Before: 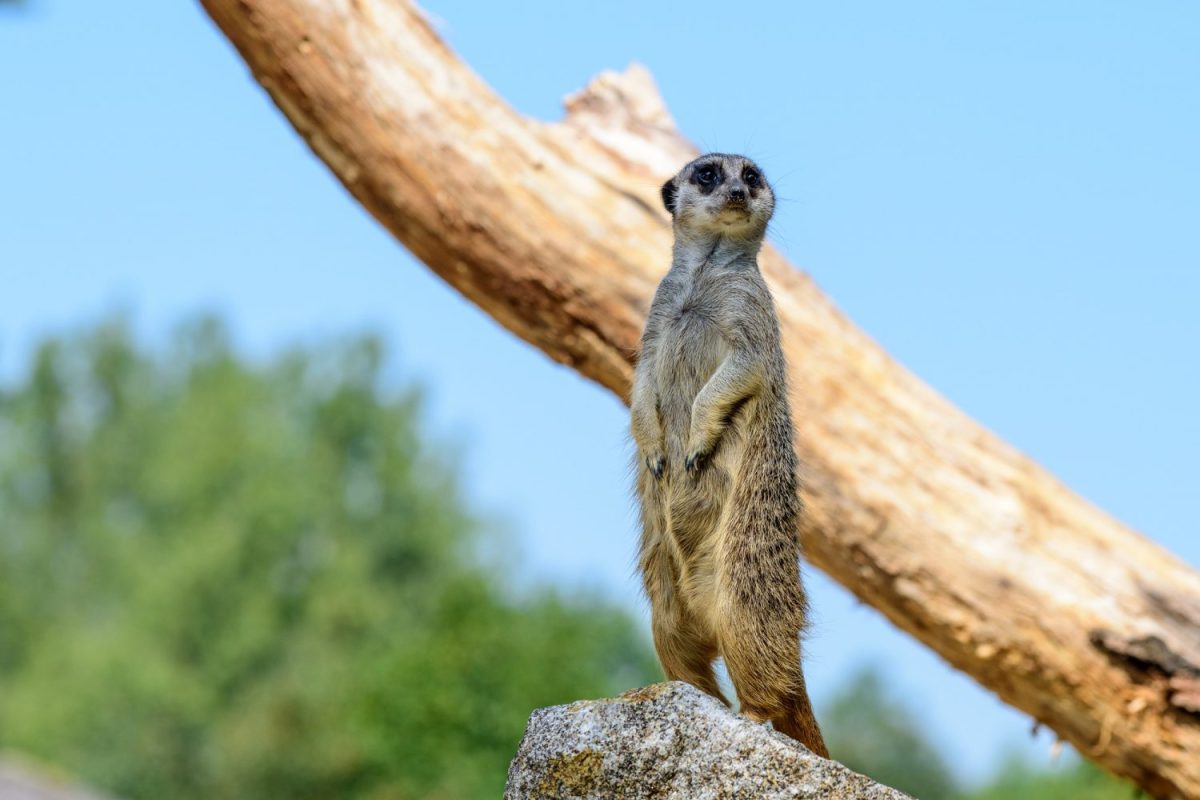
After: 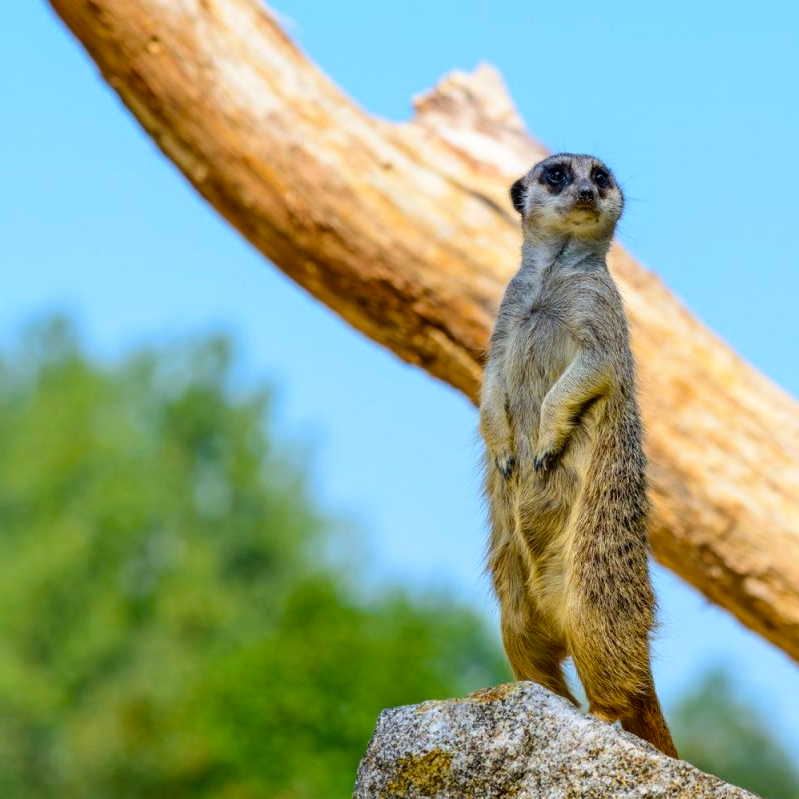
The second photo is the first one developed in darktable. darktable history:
crop and rotate: left 12.648%, right 20.685%
color balance rgb: perceptual saturation grading › global saturation 30%, global vibrance 20%
